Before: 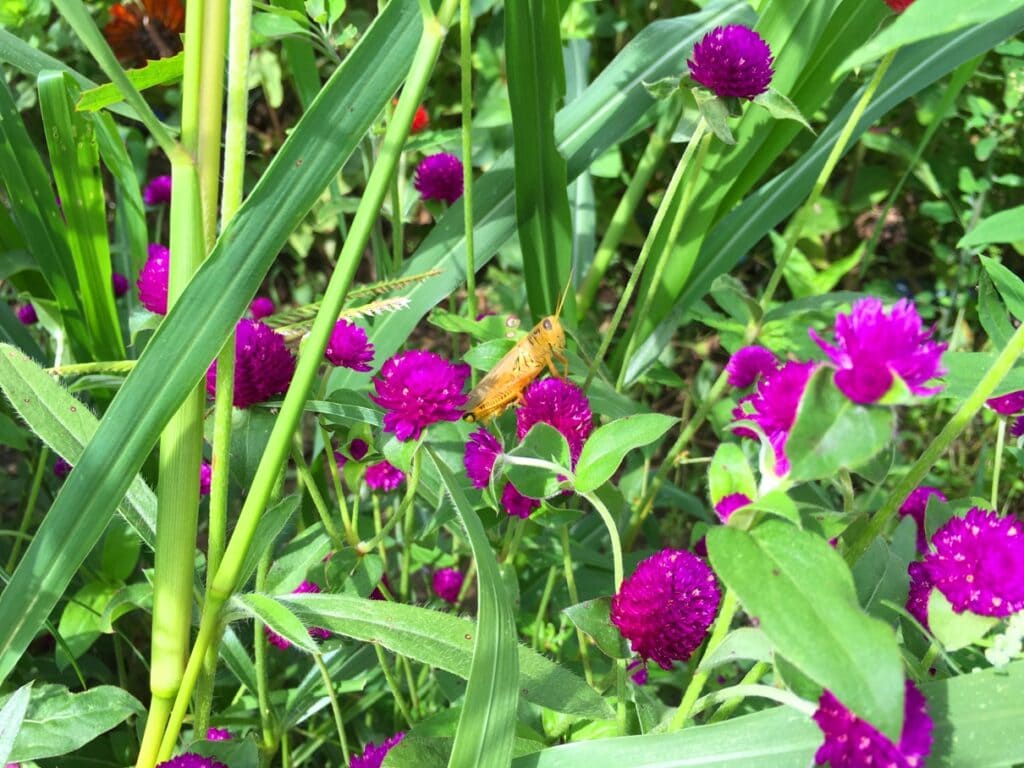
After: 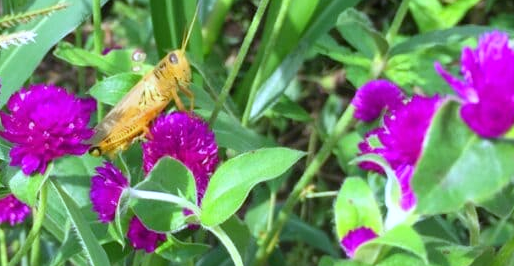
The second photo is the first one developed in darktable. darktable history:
crop: left 36.607%, top 34.735%, right 13.146%, bottom 30.611%
white balance: red 0.948, green 1.02, blue 1.176
